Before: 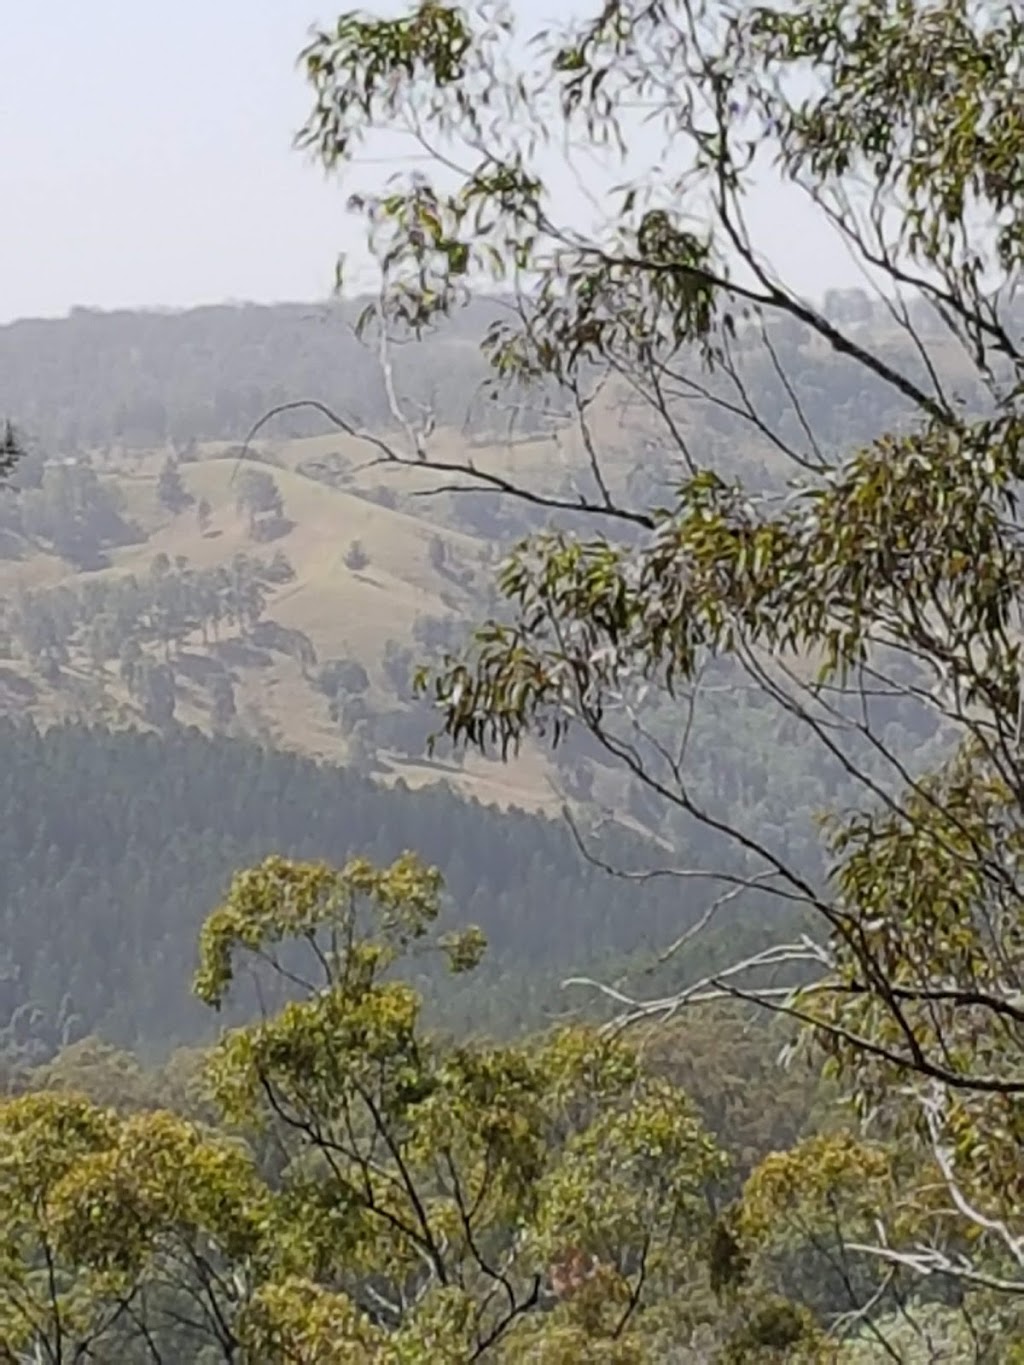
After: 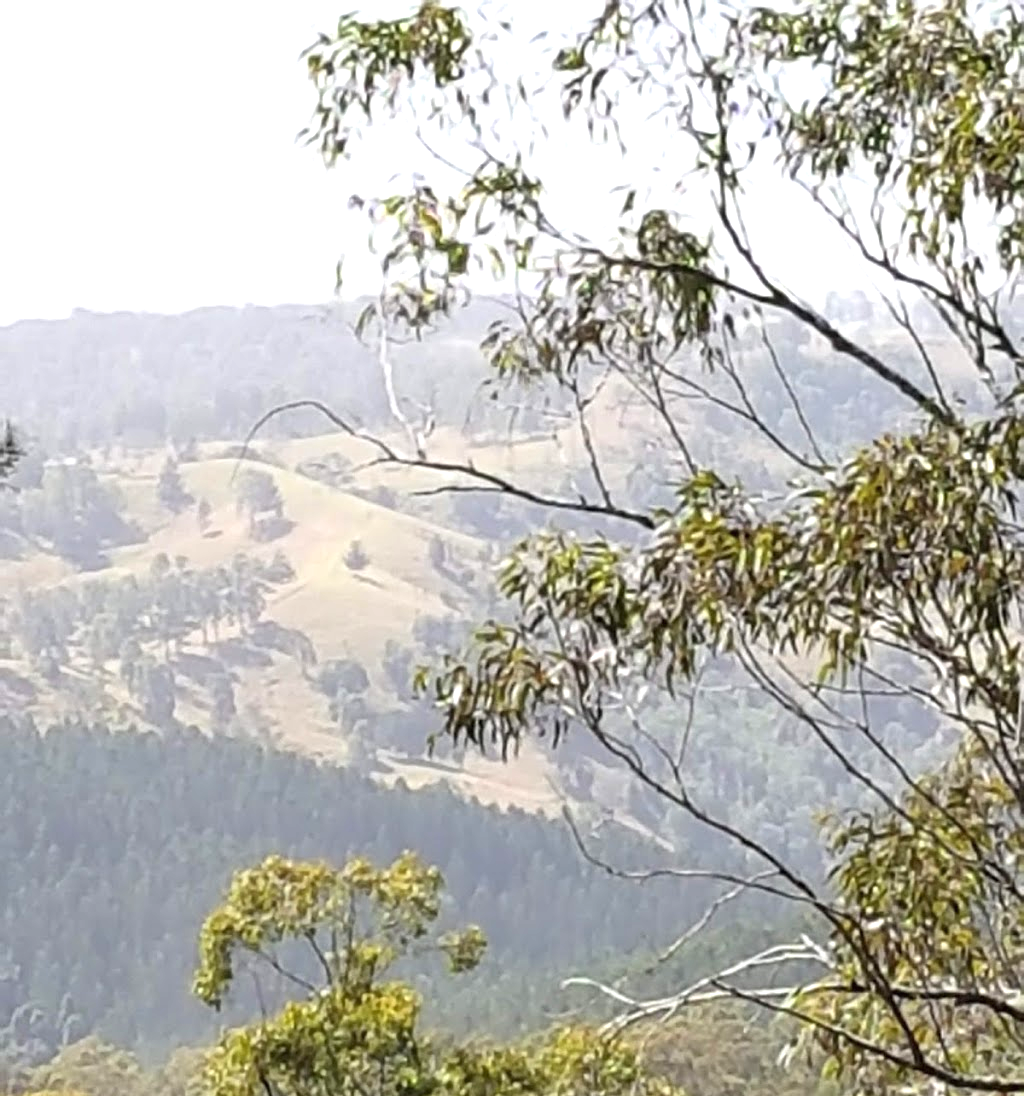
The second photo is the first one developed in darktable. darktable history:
crop: bottom 19.666%
exposure: black level correction 0, exposure 0.953 EV, compensate highlight preservation false
